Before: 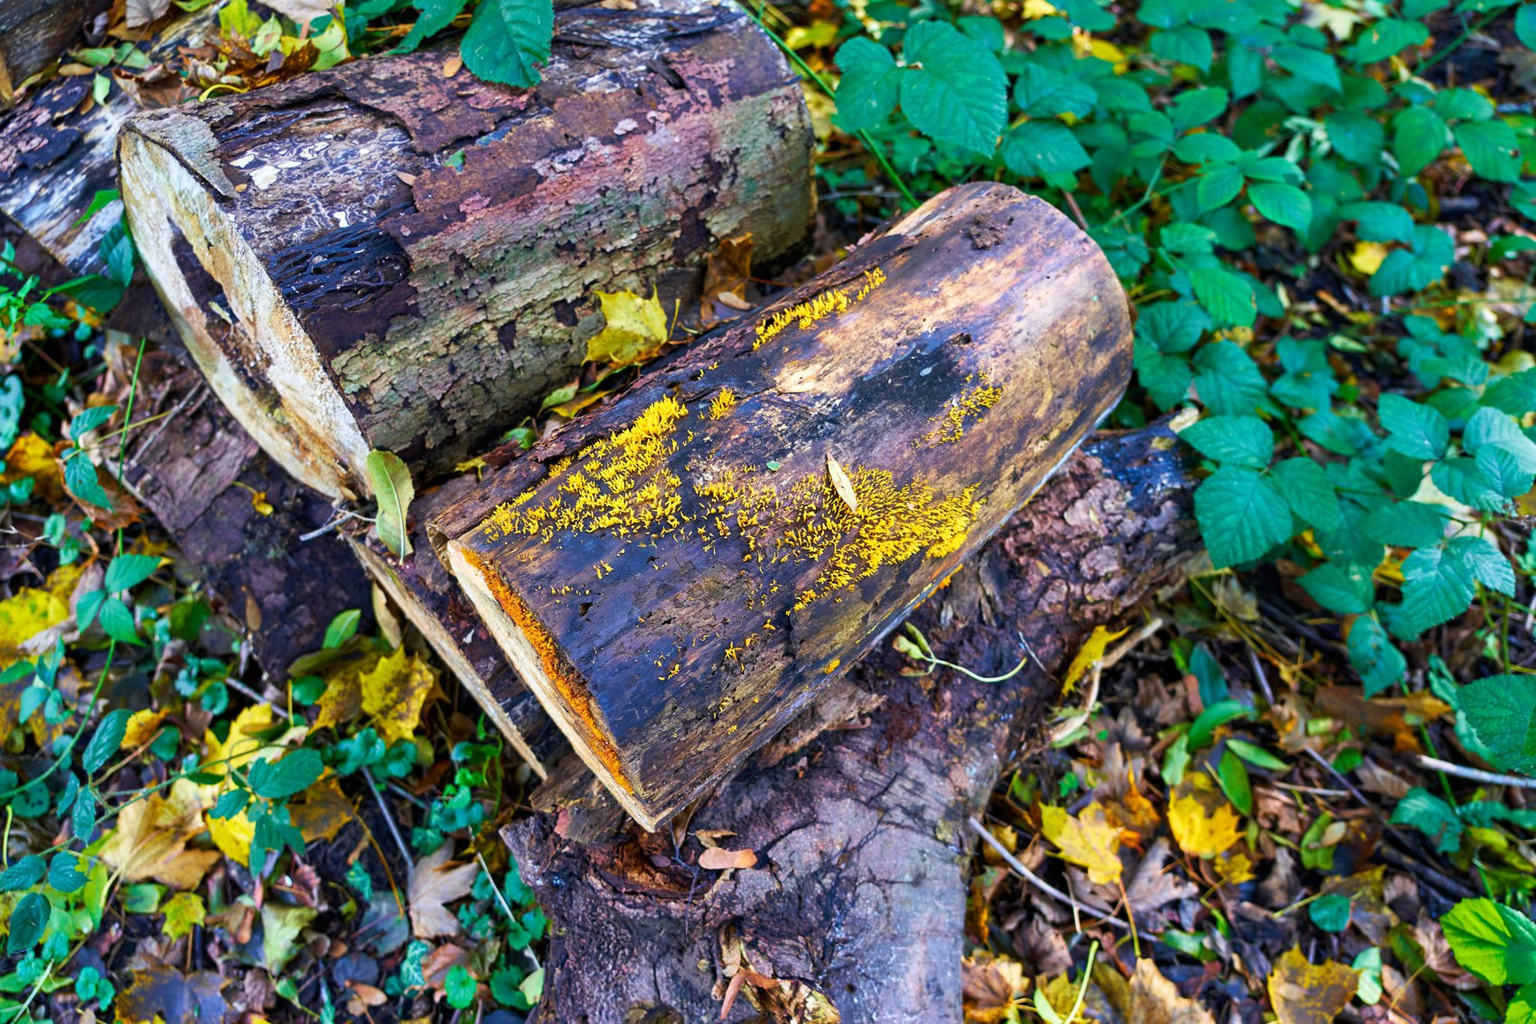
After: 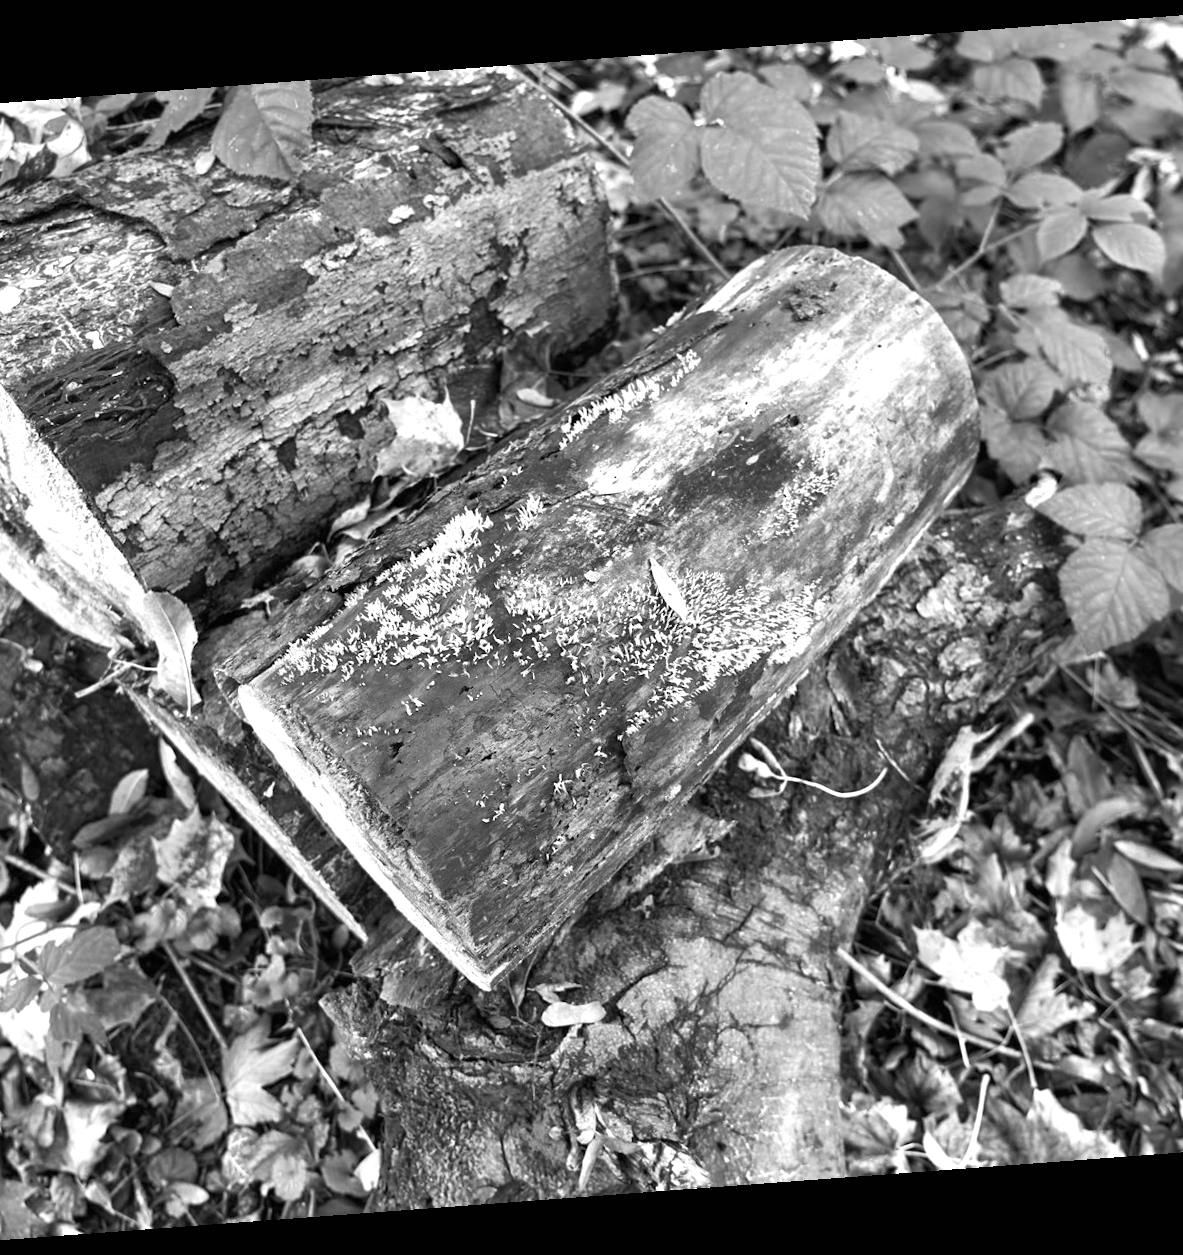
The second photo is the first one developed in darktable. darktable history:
crop: left 16.899%, right 16.556%
exposure: black level correction 0, exposure 0.7 EV, compensate exposure bias true, compensate highlight preservation false
color zones: curves: ch1 [(0, -0.014) (0.143, -0.013) (0.286, -0.013) (0.429, -0.016) (0.571, -0.019) (0.714, -0.015) (0.857, 0.002) (1, -0.014)]
rotate and perspective: rotation -4.25°, automatic cropping off
